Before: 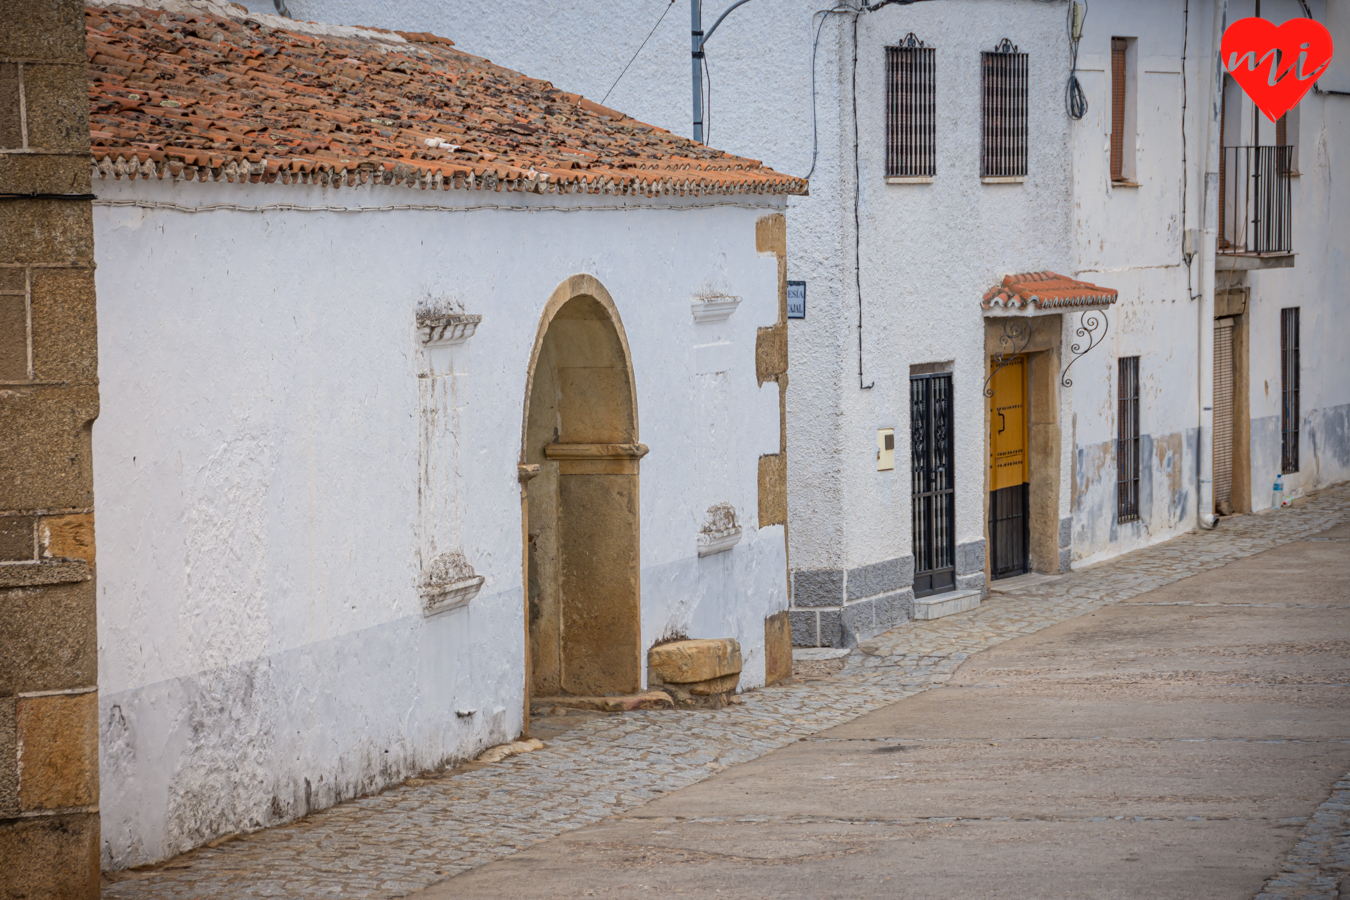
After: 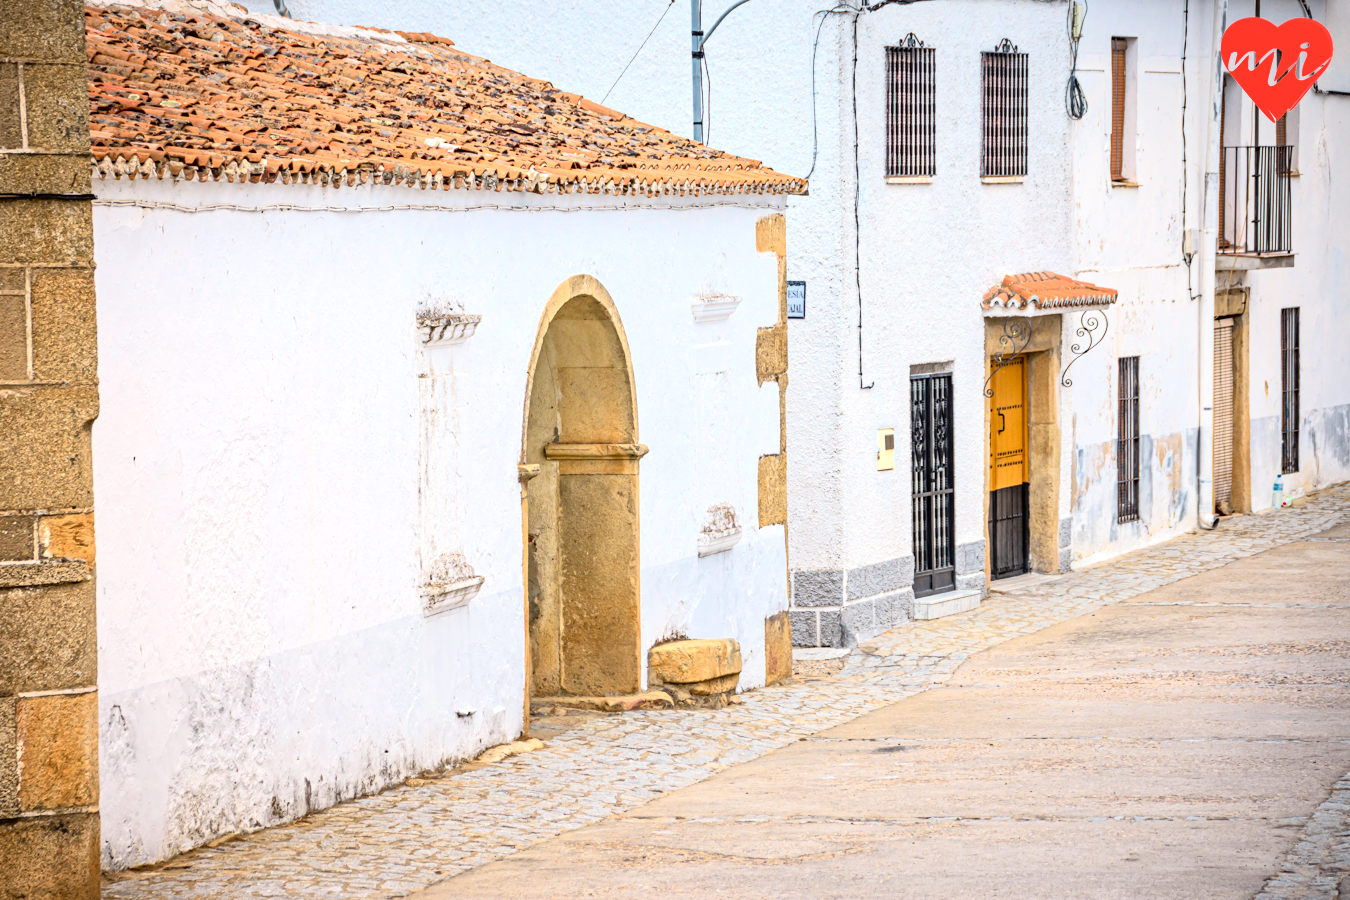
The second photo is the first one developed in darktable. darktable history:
contrast equalizer: octaves 7, y [[0.5, 0.542, 0.583, 0.625, 0.667, 0.708], [0.5 ×6], [0.5 ×6], [0 ×6], [0 ×6]], mix 0.303
tone curve: curves: ch0 [(0, 0.005) (0.103, 0.097) (0.18, 0.22) (0.4, 0.485) (0.5, 0.612) (0.668, 0.787) (0.823, 0.894) (1, 0.971)]; ch1 [(0, 0) (0.172, 0.123) (0.324, 0.253) (0.396, 0.388) (0.478, 0.461) (0.499, 0.498) (0.522, 0.528) (0.618, 0.649) (0.753, 0.821) (1, 1)]; ch2 [(0, 0) (0.411, 0.424) (0.496, 0.501) (0.515, 0.514) (0.555, 0.585) (0.641, 0.69) (1, 1)], color space Lab, independent channels, preserve colors none
exposure: black level correction 0, exposure 0.889 EV, compensate exposure bias true, compensate highlight preservation false
